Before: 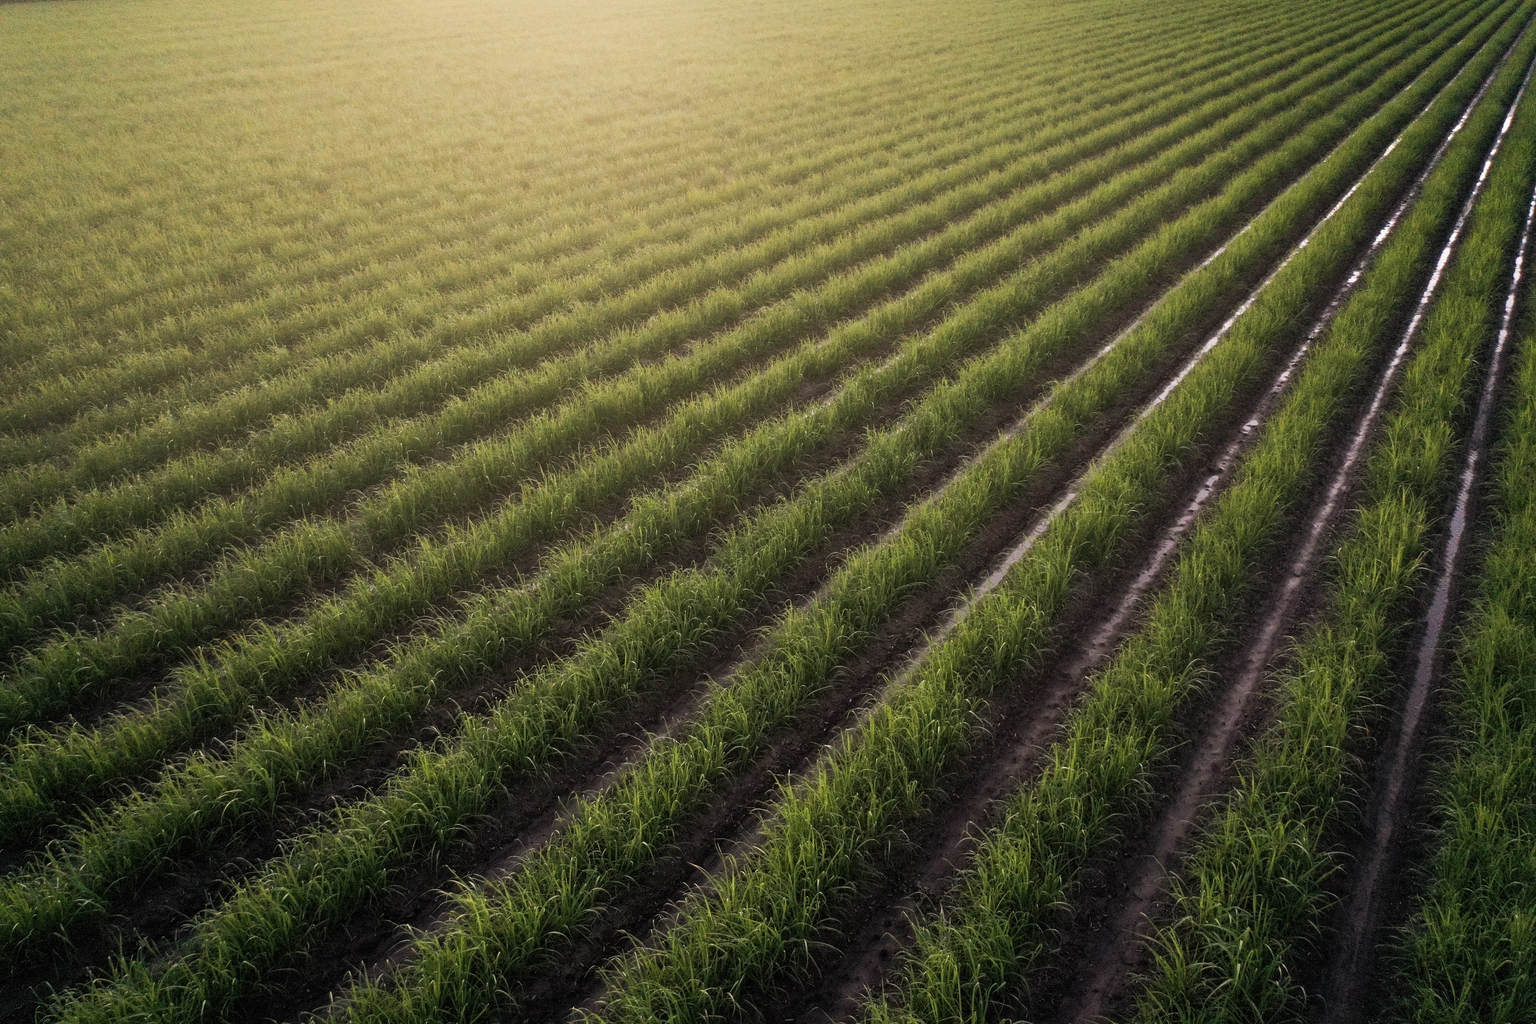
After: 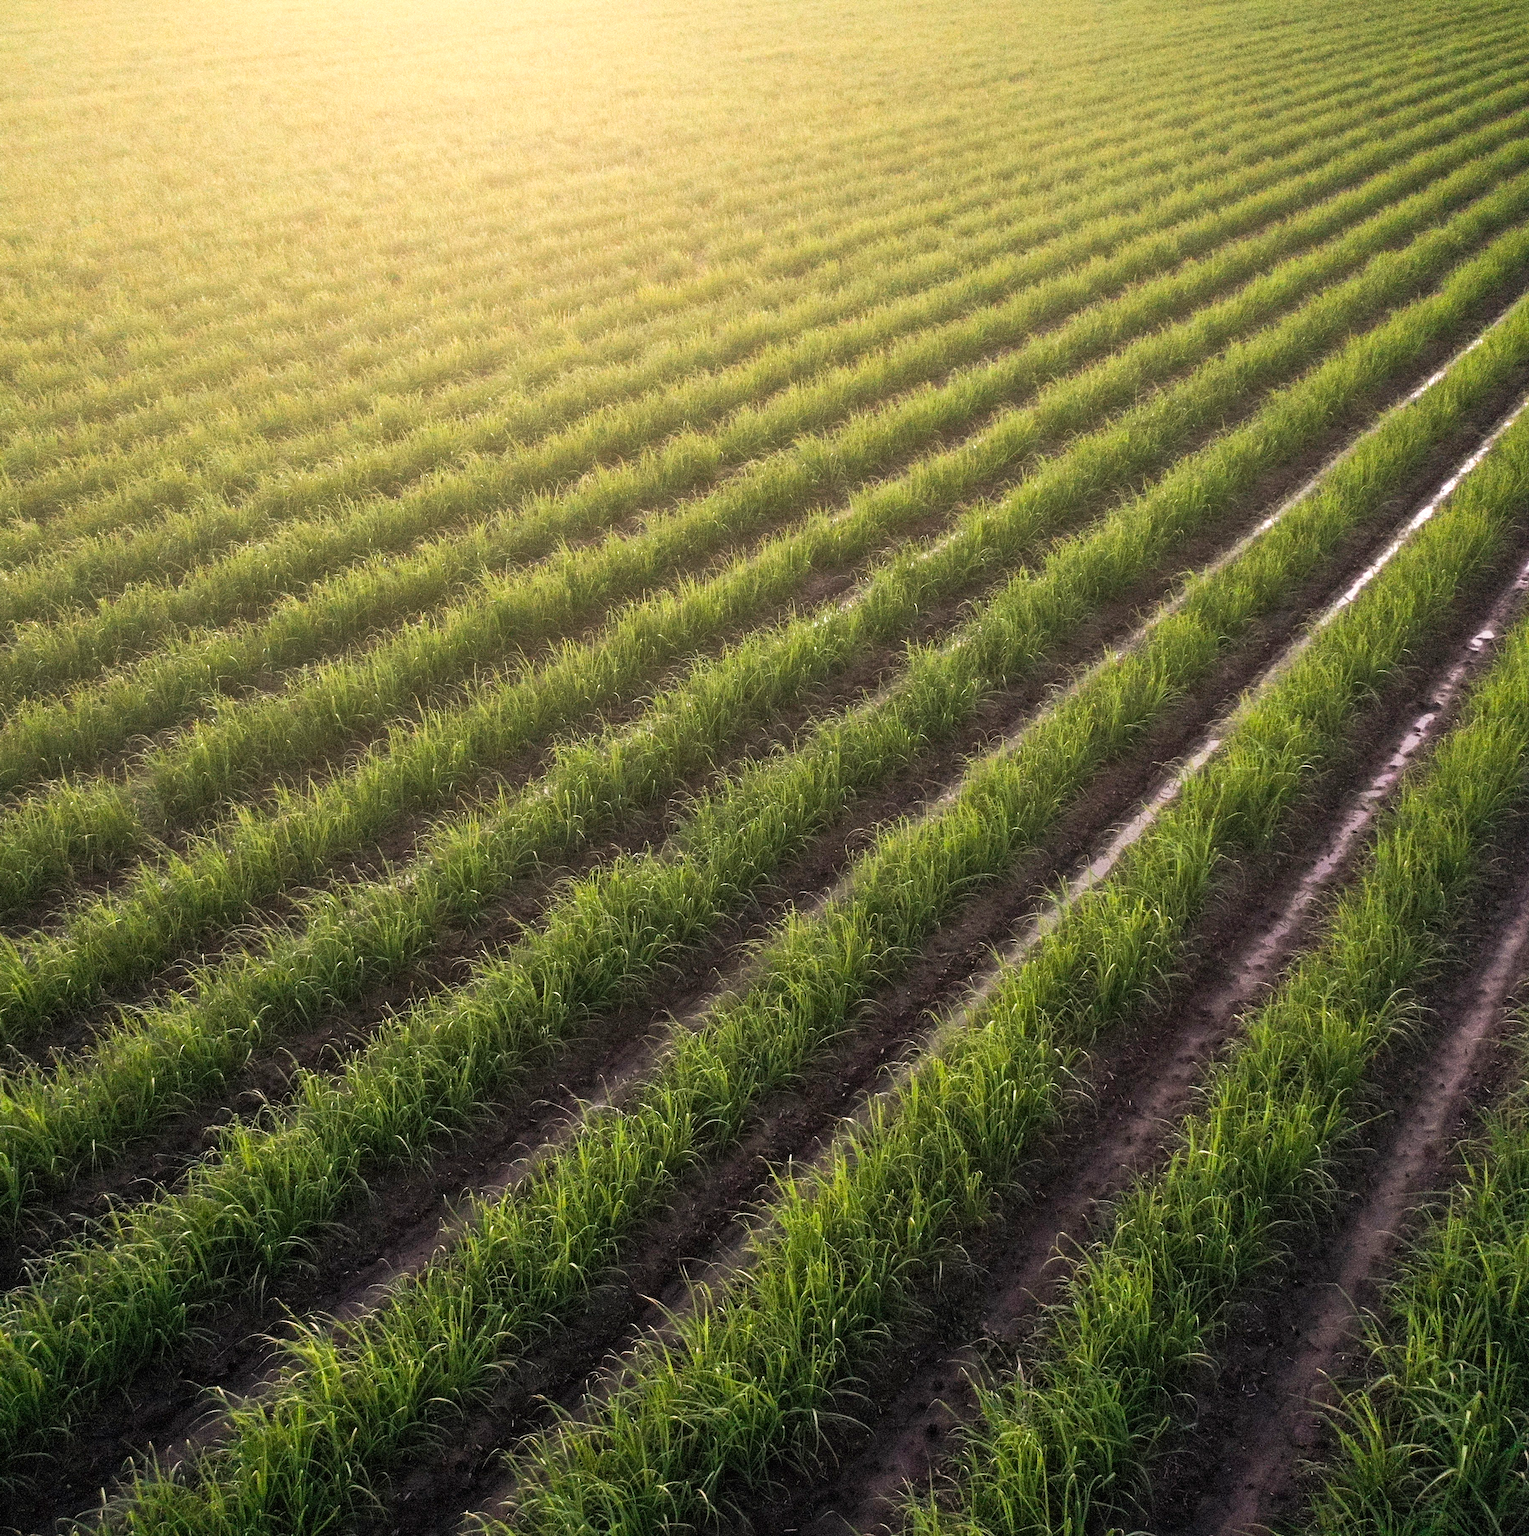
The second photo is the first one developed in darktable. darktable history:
exposure: exposure 0.604 EV, compensate exposure bias true, compensate highlight preservation false
crop: left 17.103%, right 16.517%
